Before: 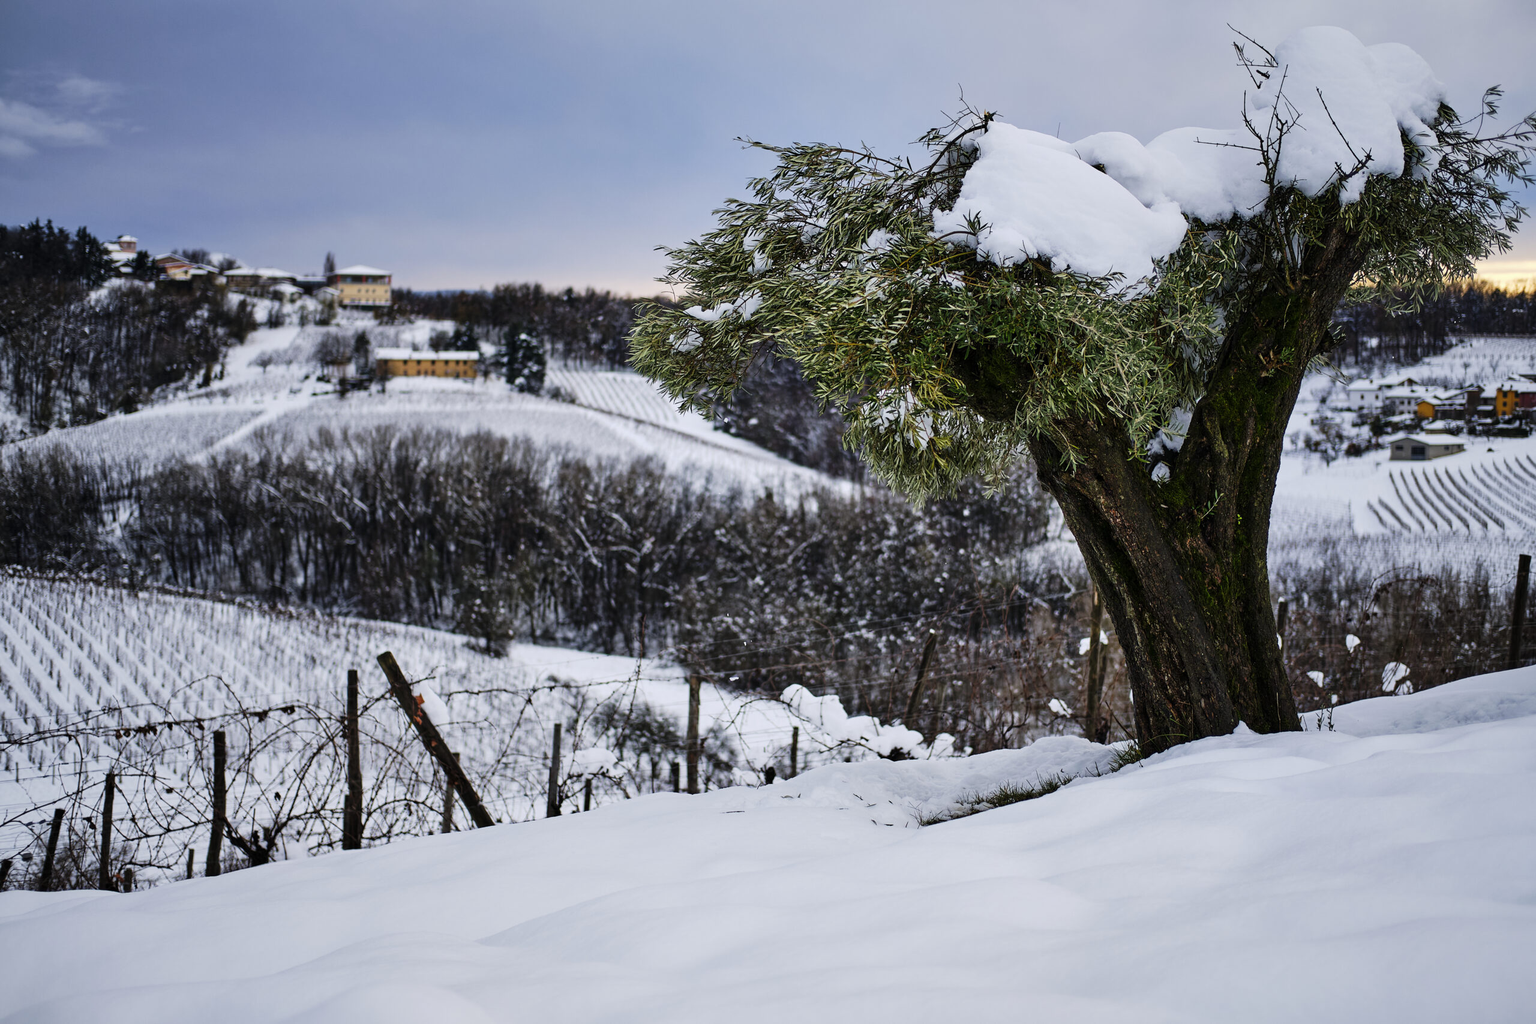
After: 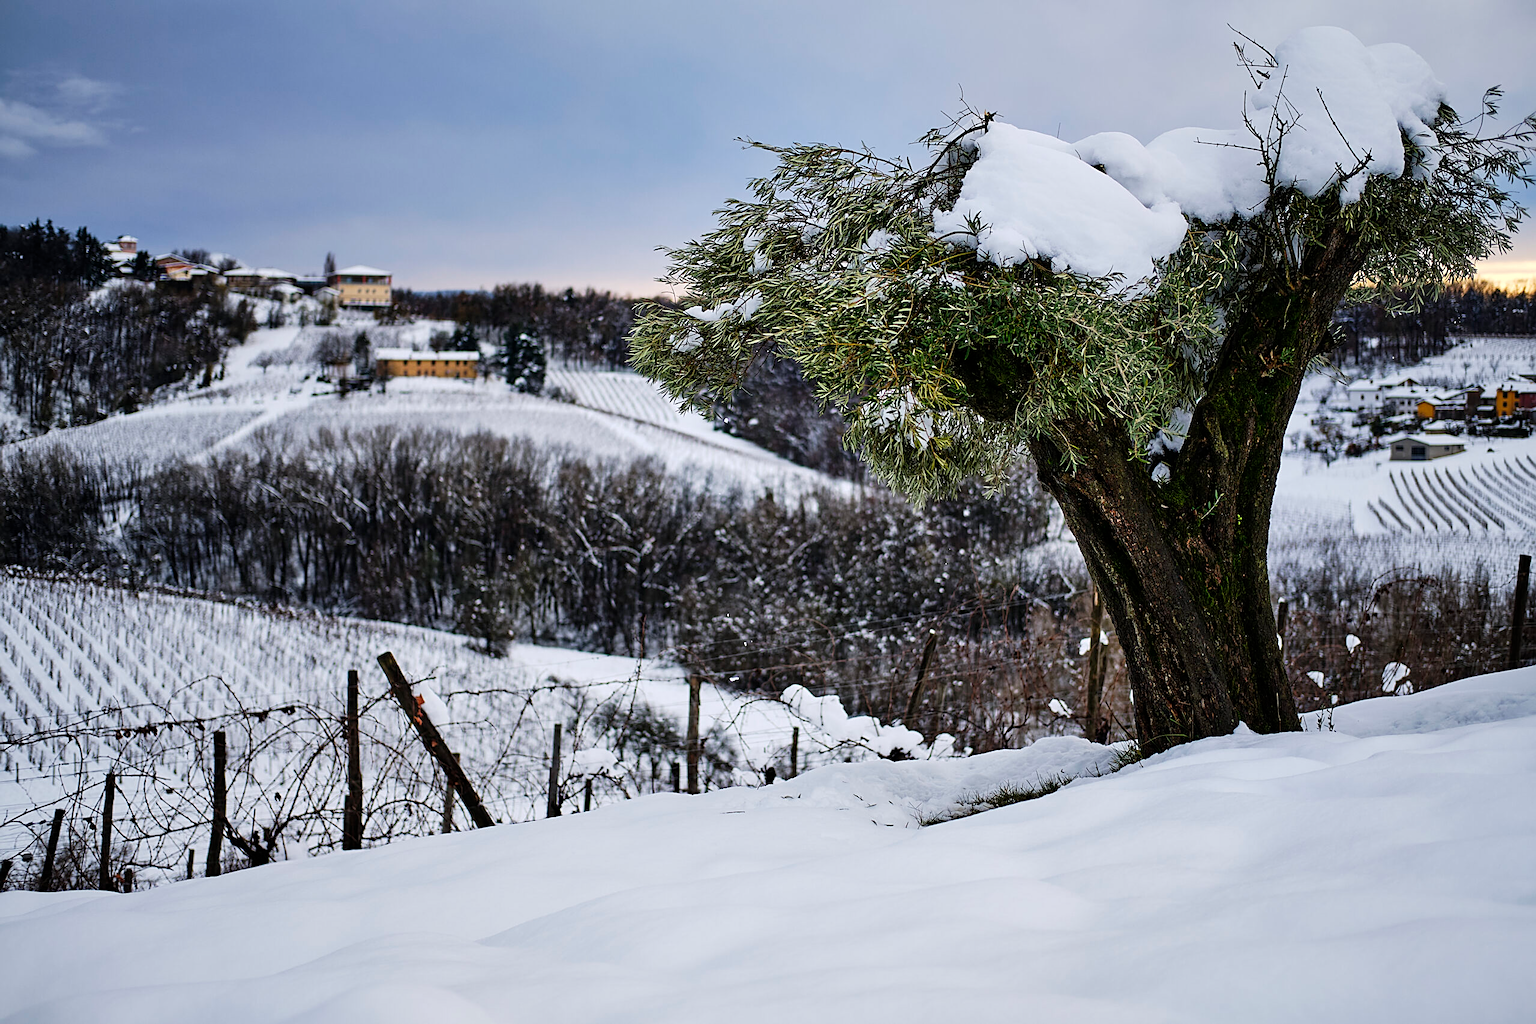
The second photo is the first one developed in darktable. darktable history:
sharpen: on, module defaults
exposure: exposure 0.082 EV, compensate exposure bias true, compensate highlight preservation false
